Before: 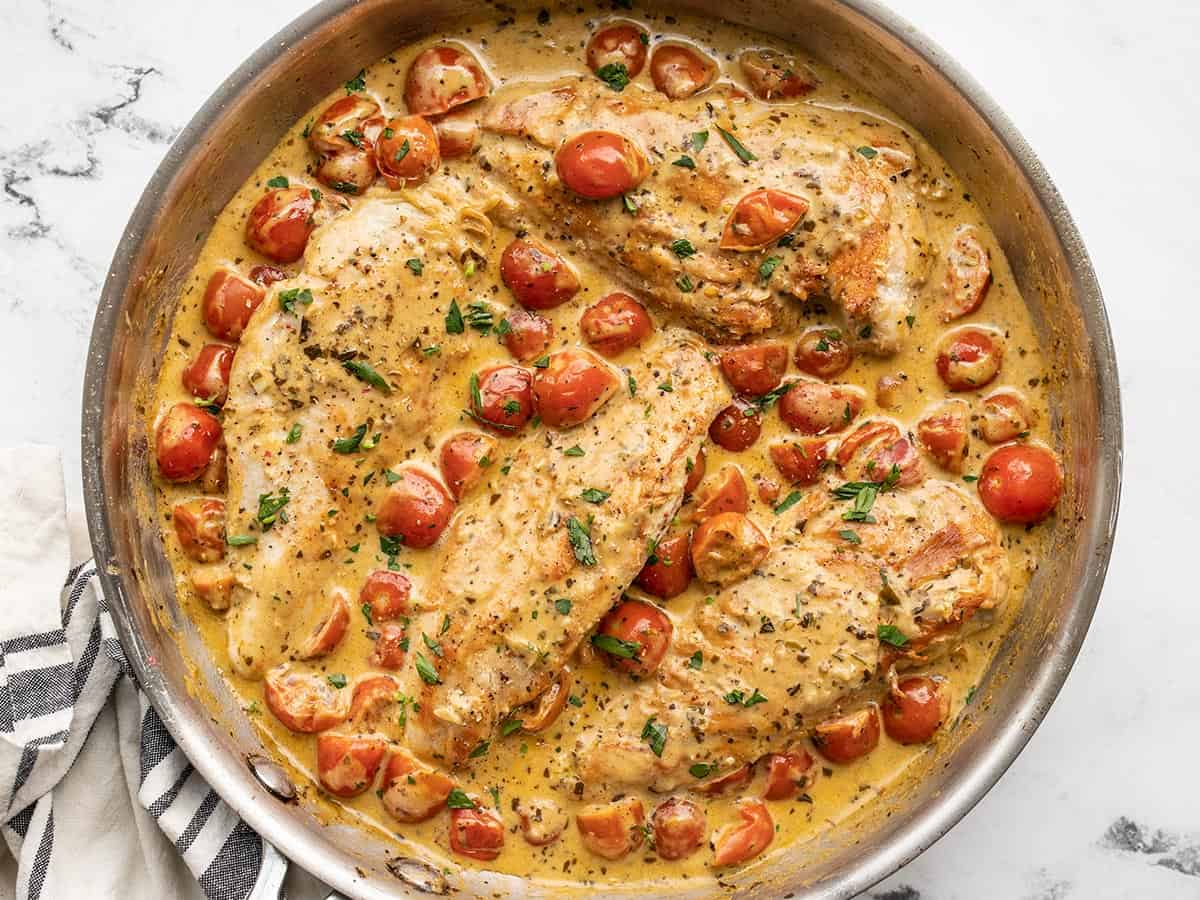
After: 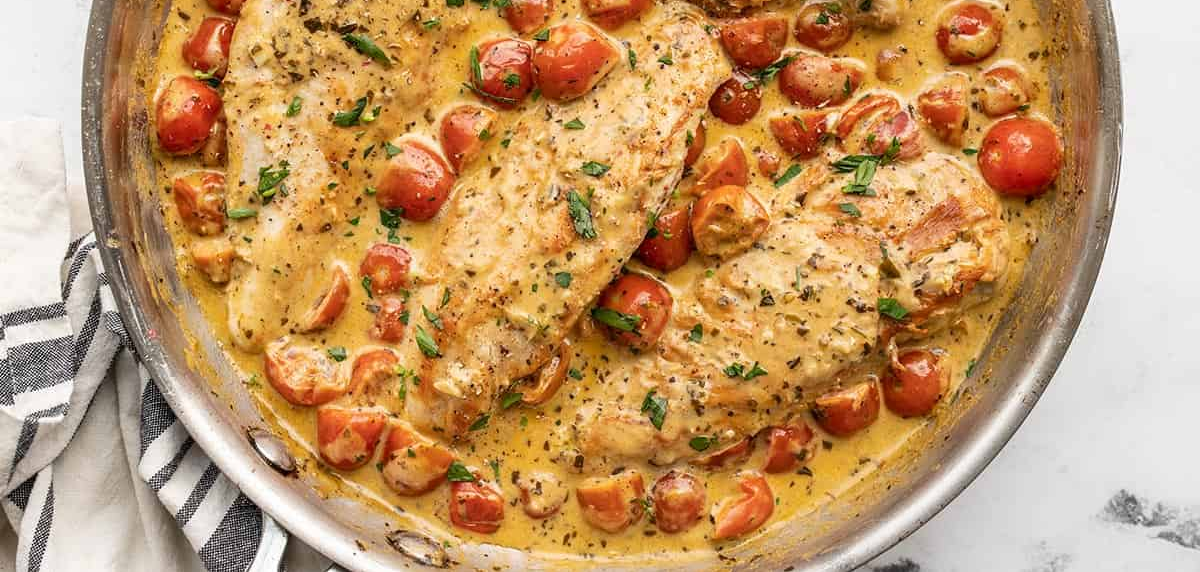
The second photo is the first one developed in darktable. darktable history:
crop and rotate: top 36.407%
